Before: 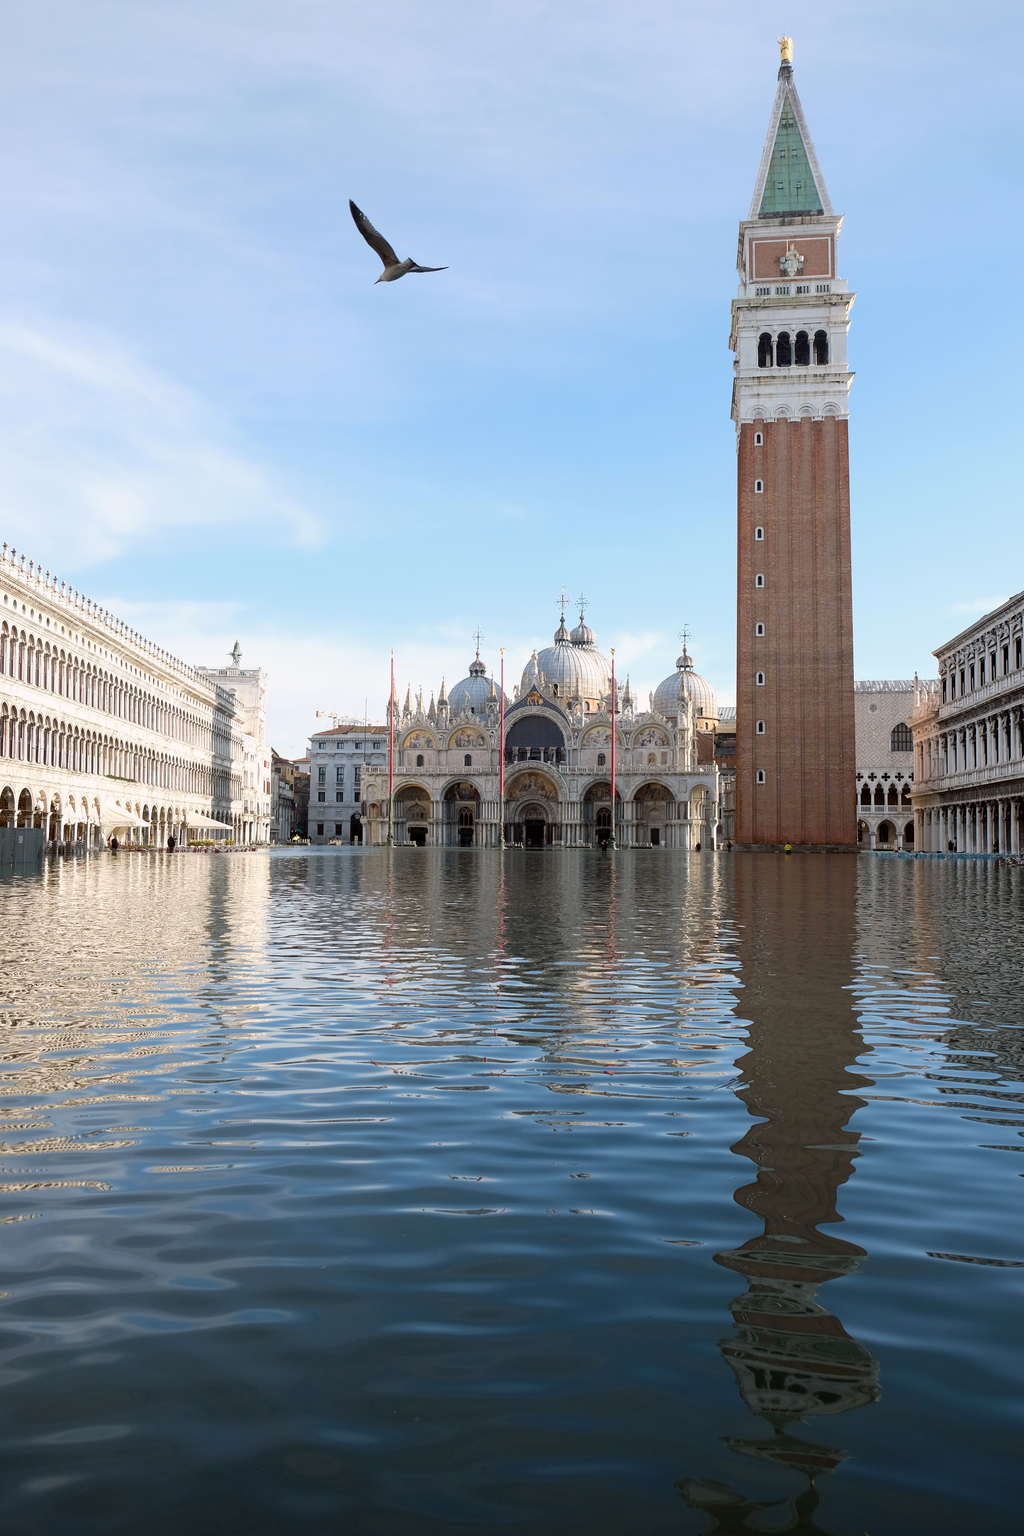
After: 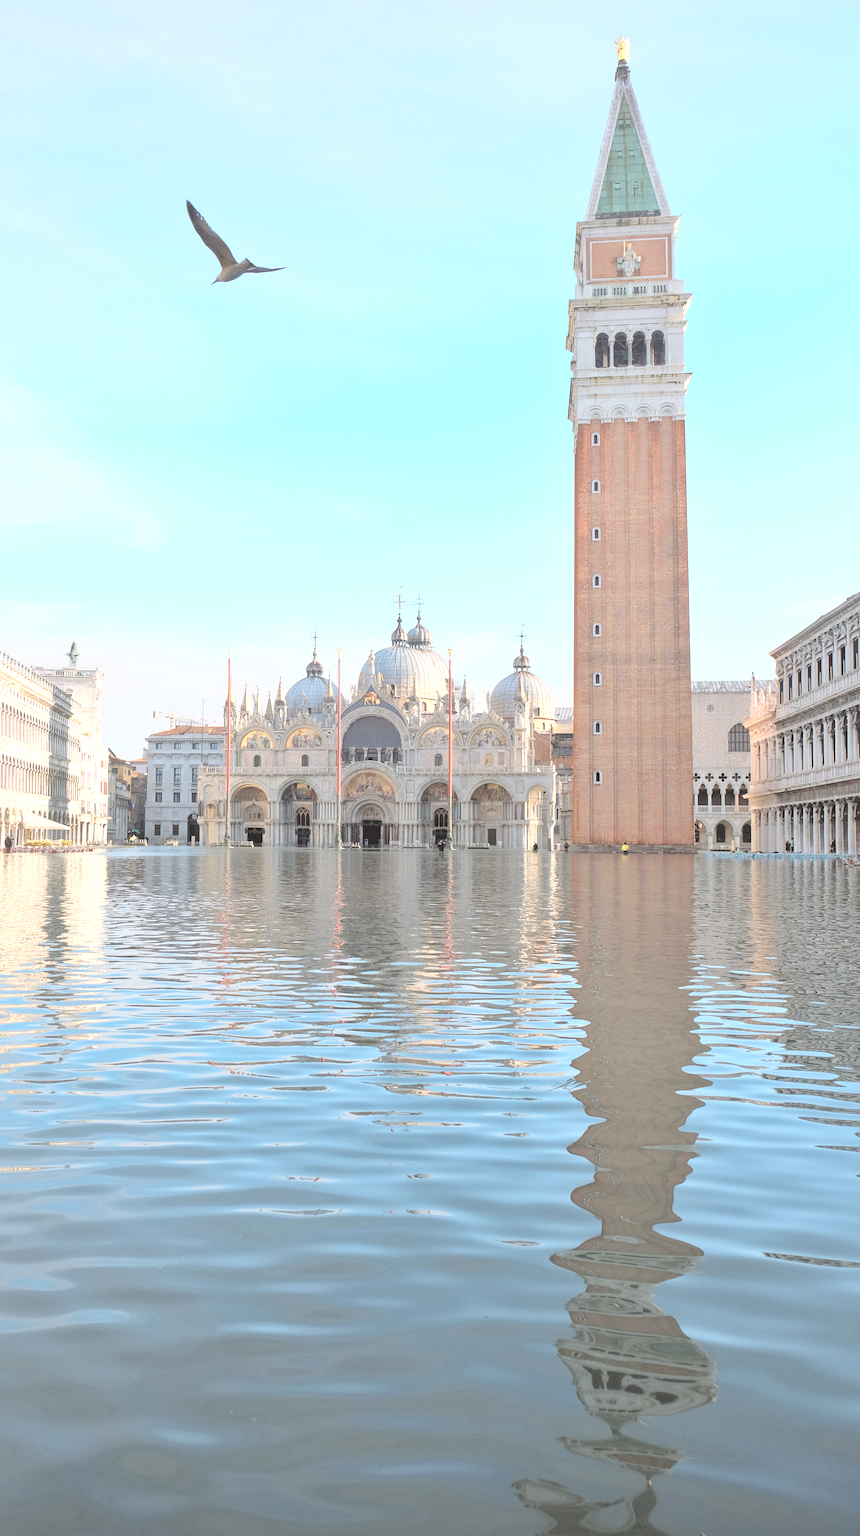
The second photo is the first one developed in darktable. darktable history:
color zones: curves: ch0 [(0.018, 0.548) (0.197, 0.654) (0.425, 0.447) (0.605, 0.658) (0.732, 0.579)]; ch1 [(0.105, 0.531) (0.224, 0.531) (0.386, 0.39) (0.618, 0.456) (0.732, 0.456) (0.956, 0.421)]; ch2 [(0.039, 0.583) (0.215, 0.465) (0.399, 0.544) (0.465, 0.548) (0.614, 0.447) (0.724, 0.43) (0.882, 0.623) (0.956, 0.632)]
crop: left 15.966%
shadows and highlights: on, module defaults
contrast brightness saturation: brightness 0.982
